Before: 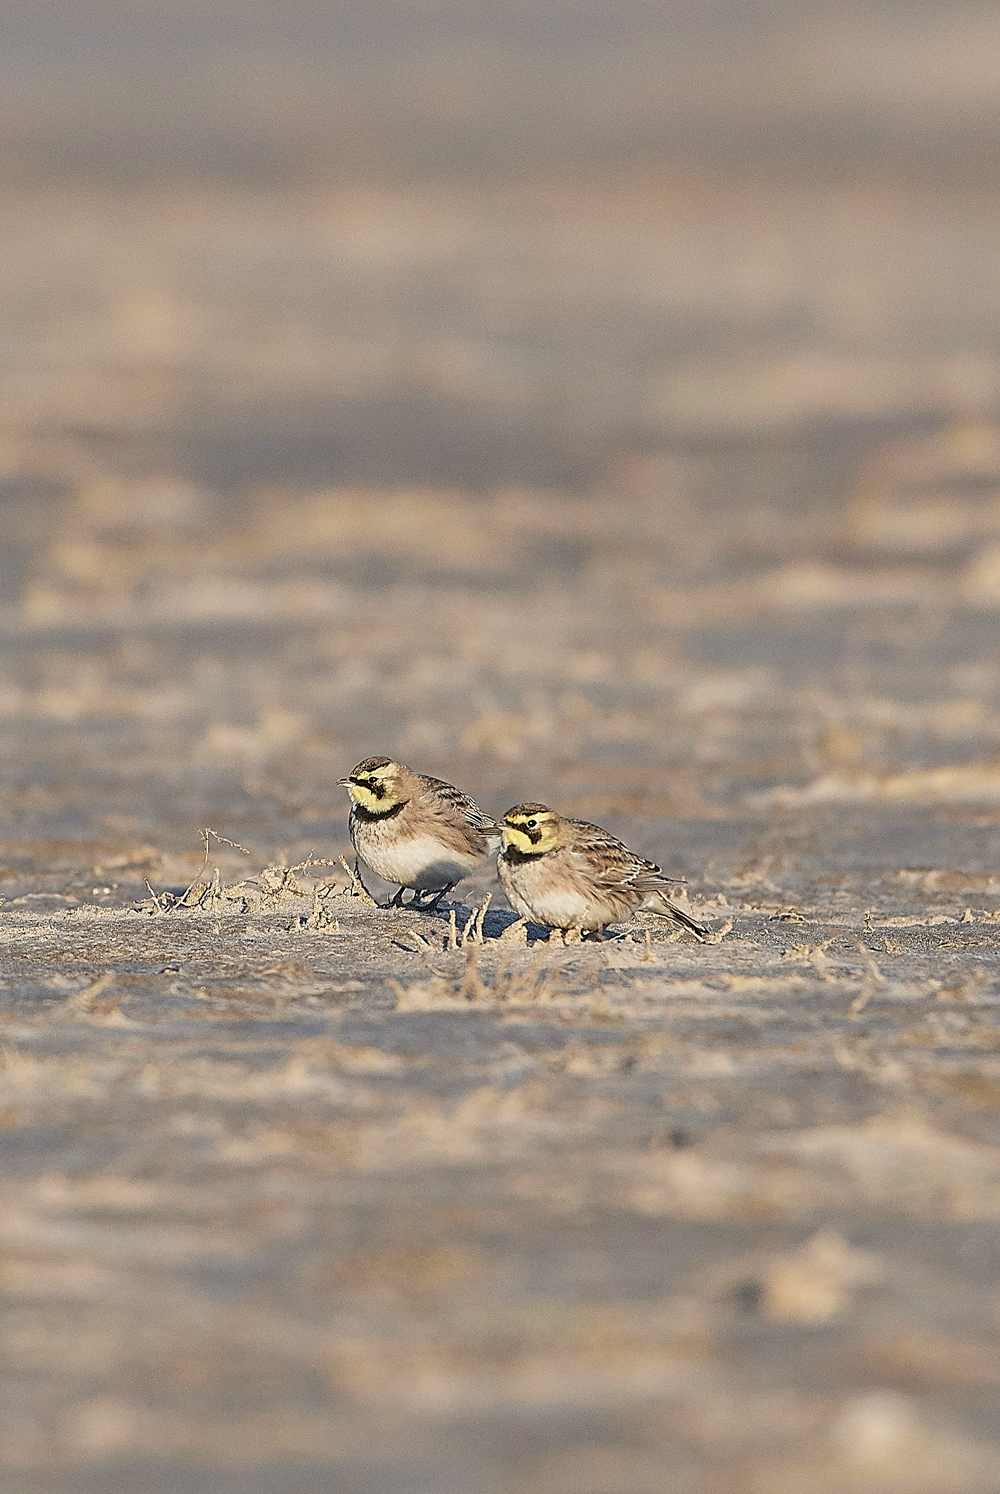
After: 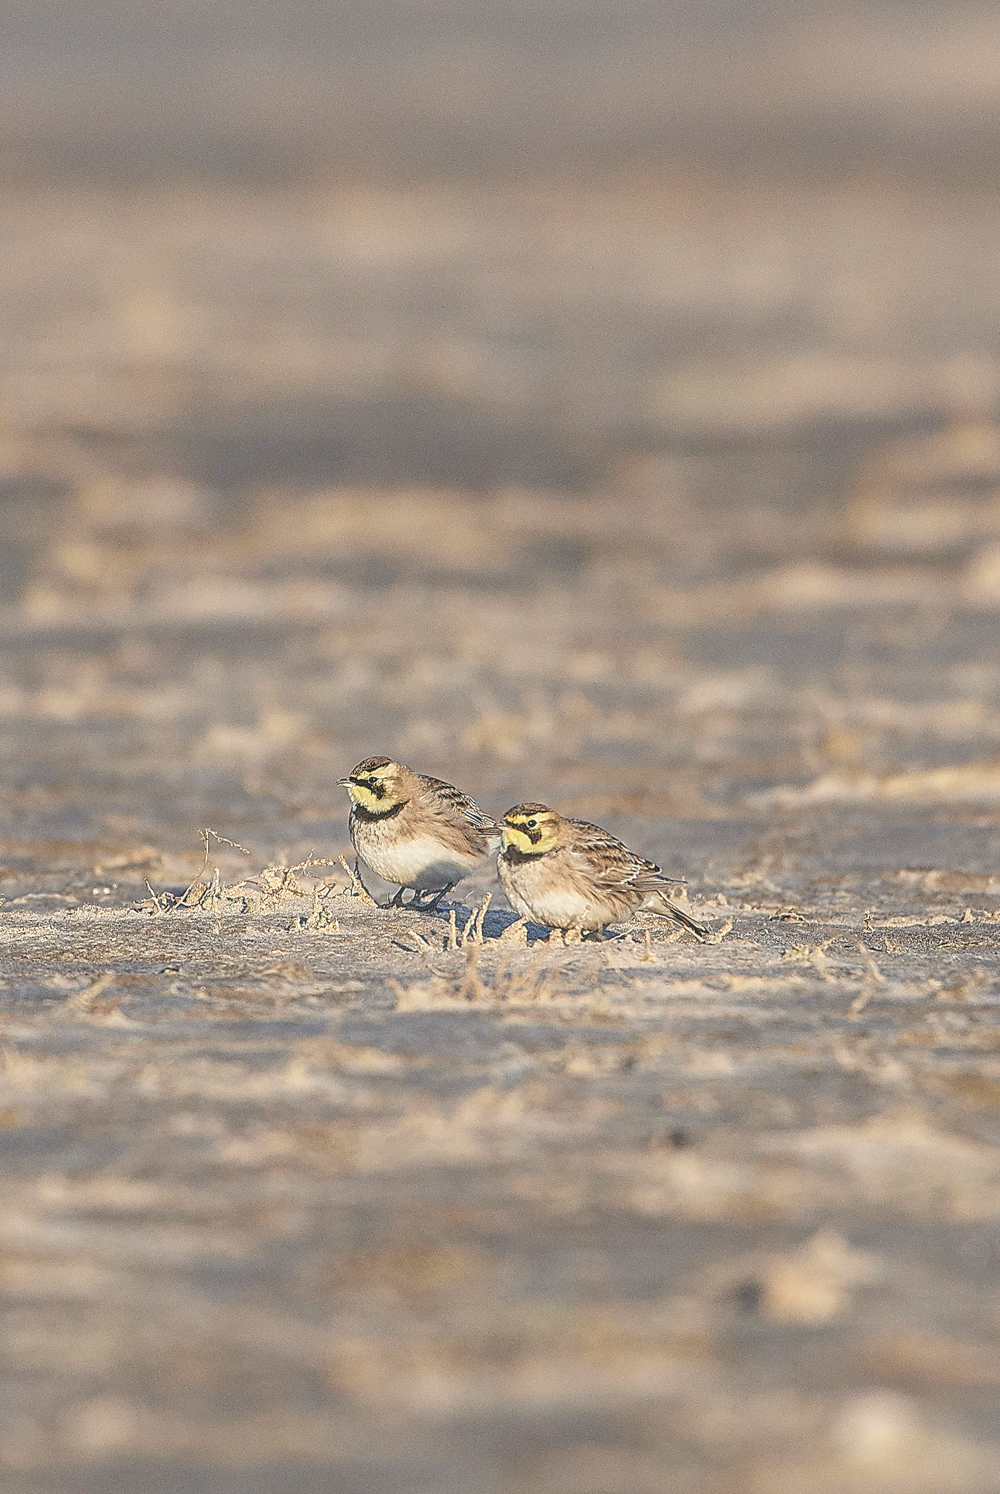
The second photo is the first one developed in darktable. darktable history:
local contrast: on, module defaults
bloom: on, module defaults
